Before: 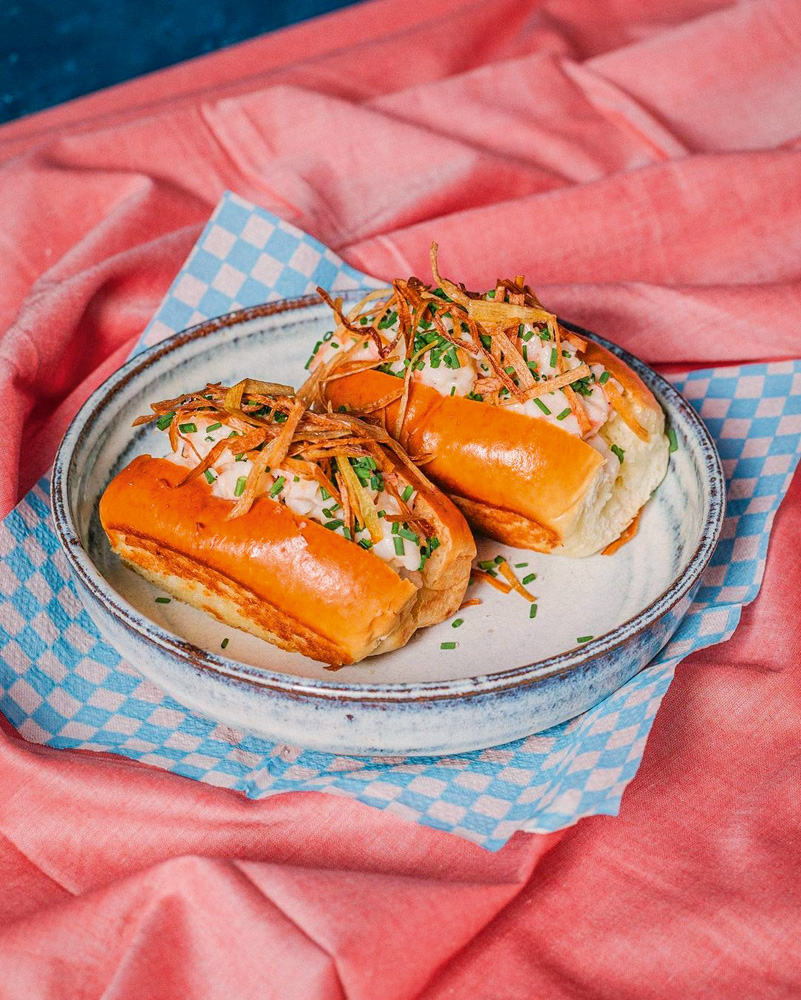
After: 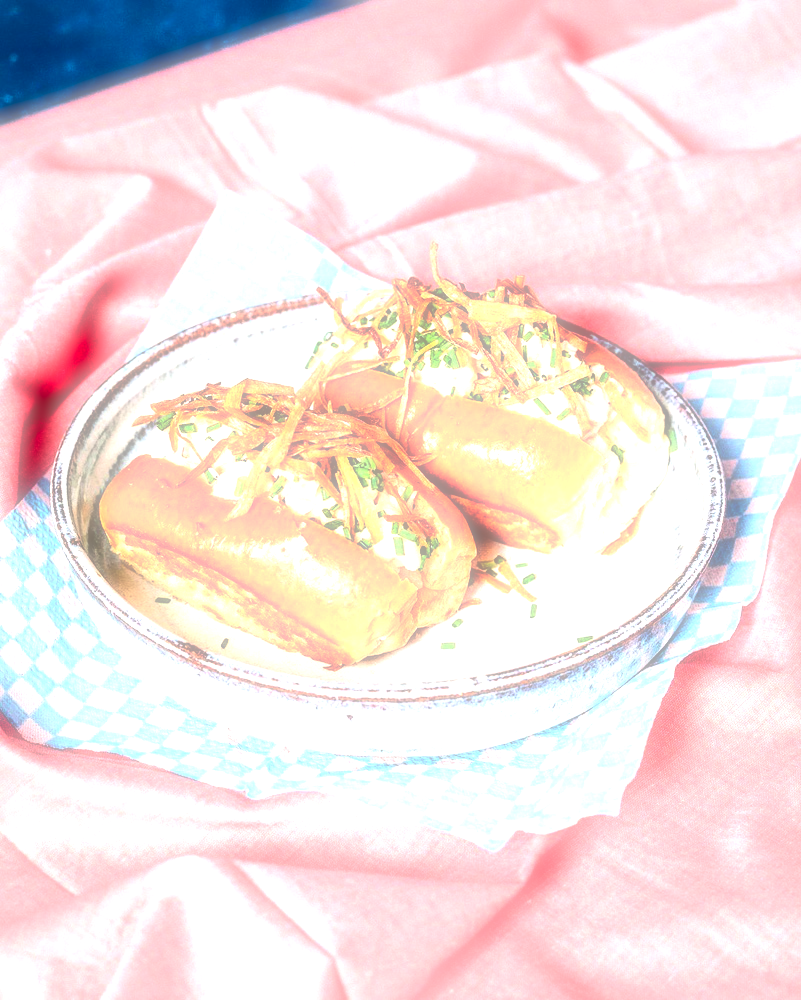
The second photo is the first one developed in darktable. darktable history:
contrast brightness saturation: contrast 0.24, brightness -0.24, saturation 0.14
soften: on, module defaults
exposure: exposure 2 EV, compensate exposure bias true, compensate highlight preservation false
